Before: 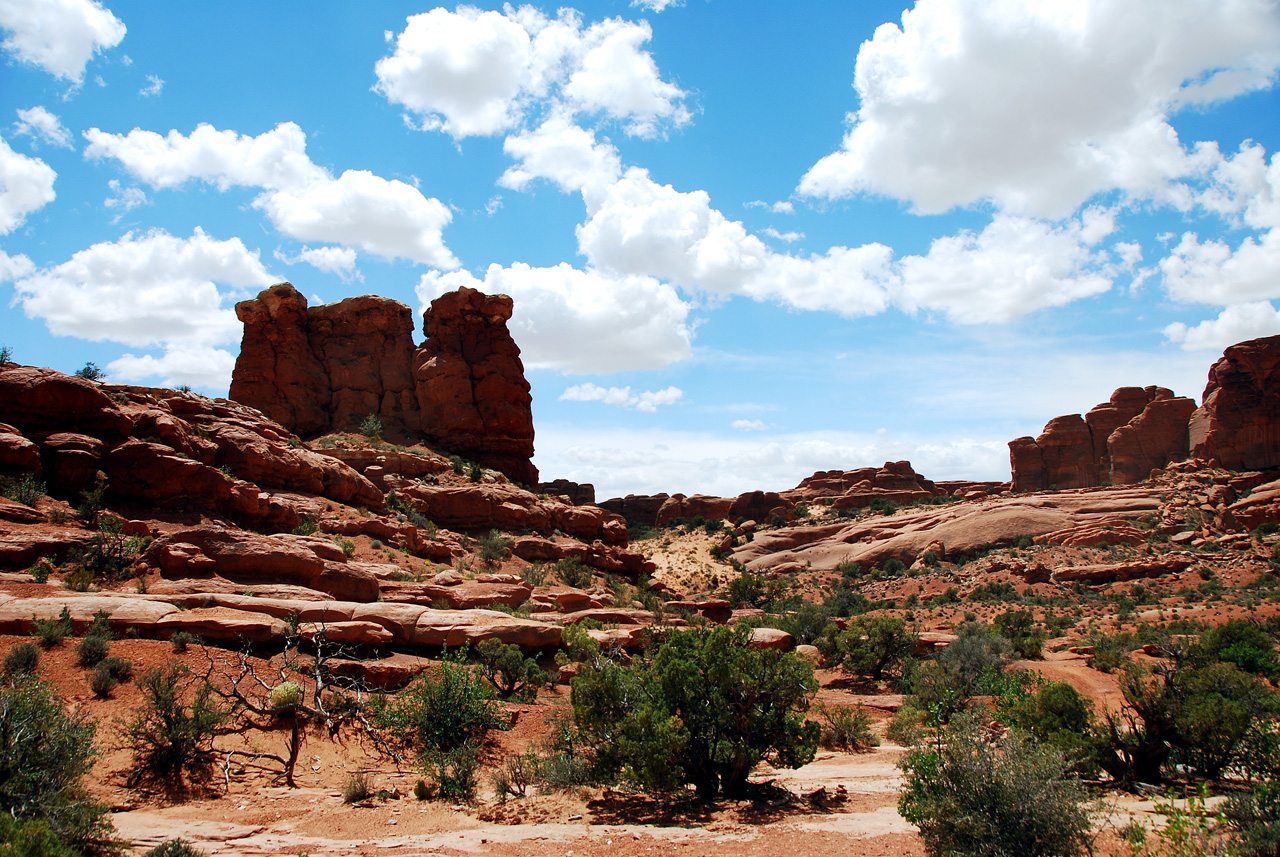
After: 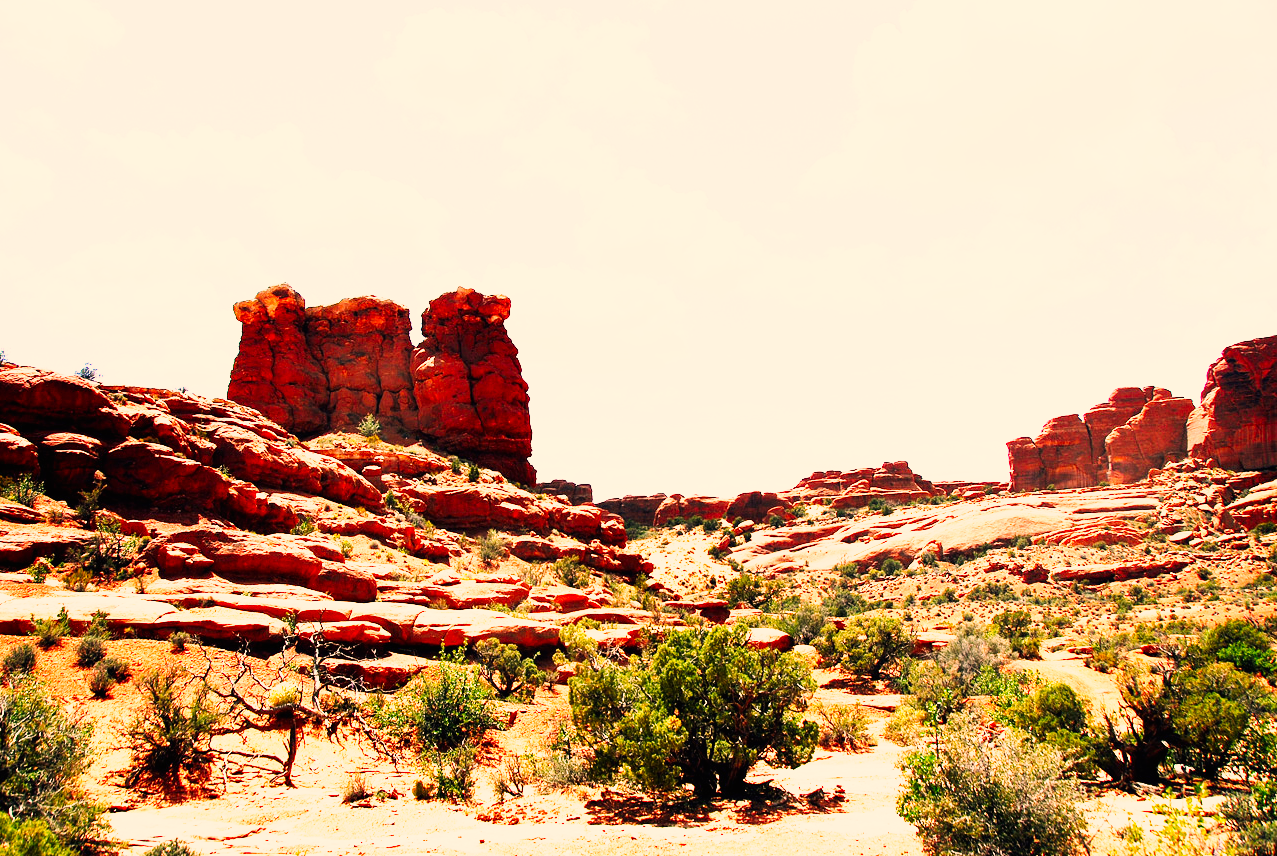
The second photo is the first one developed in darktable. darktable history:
crop and rotate: left 0.179%, bottom 0.011%
base curve: curves: ch0 [(0, 0) (0.007, 0.004) (0.027, 0.03) (0.046, 0.07) (0.207, 0.54) (0.442, 0.872) (0.673, 0.972) (1, 1)], preserve colors none
exposure: black level correction 0, exposure 0.704 EV, compensate exposure bias true, compensate highlight preservation false
color correction: highlights a* 20.45, highlights b* 19.81
